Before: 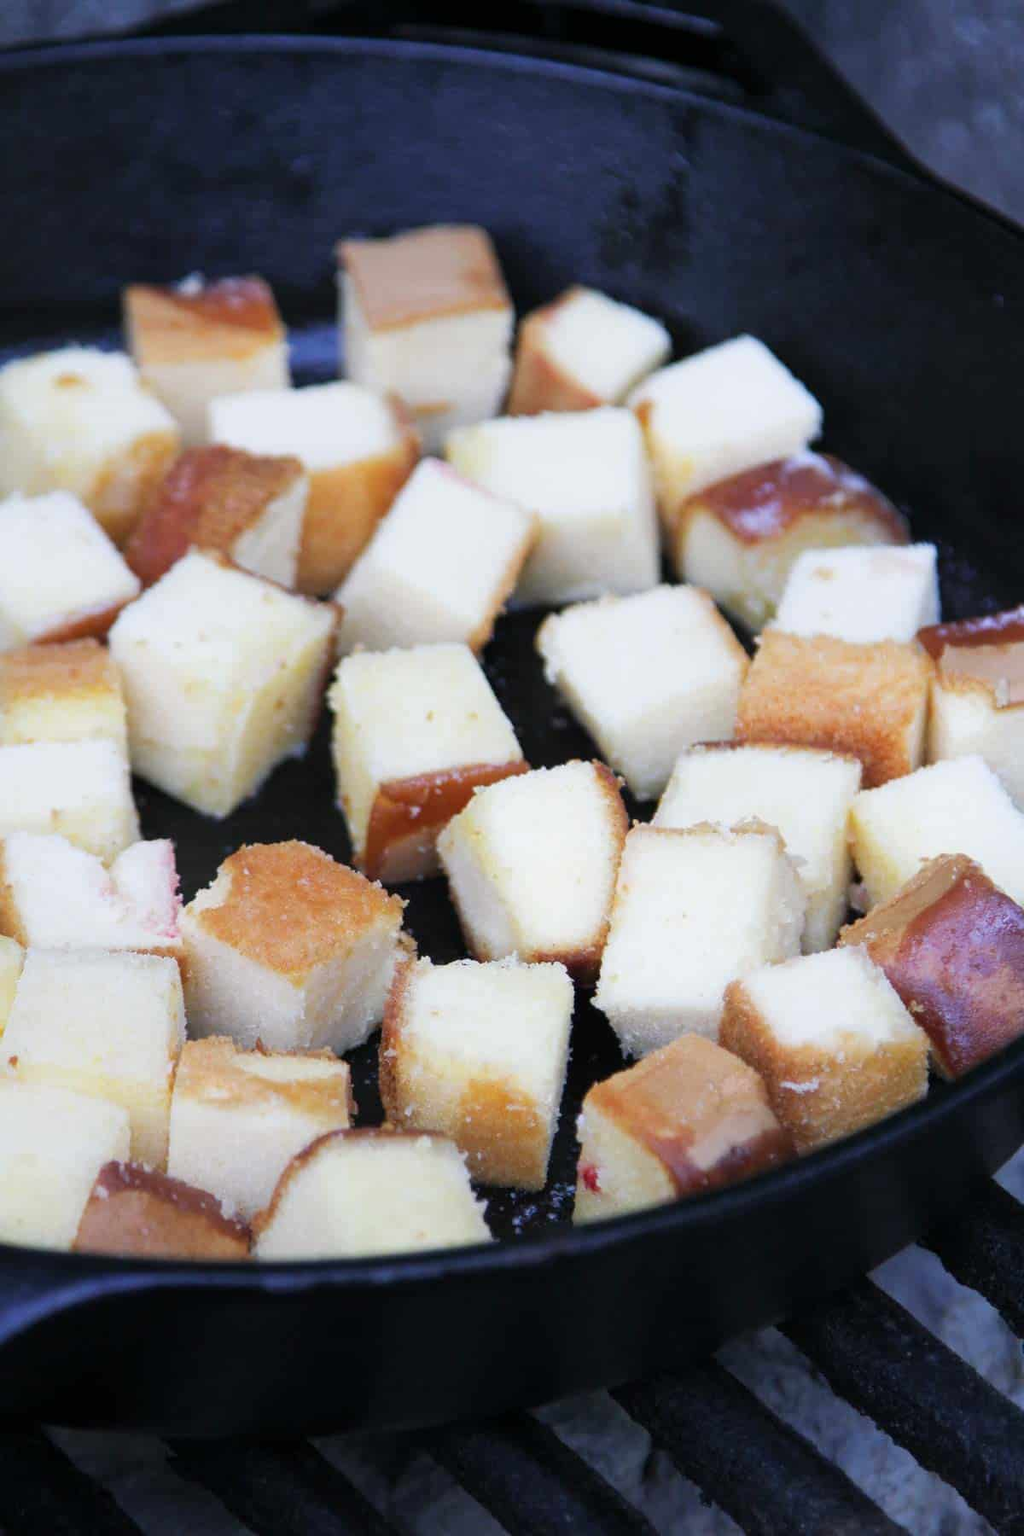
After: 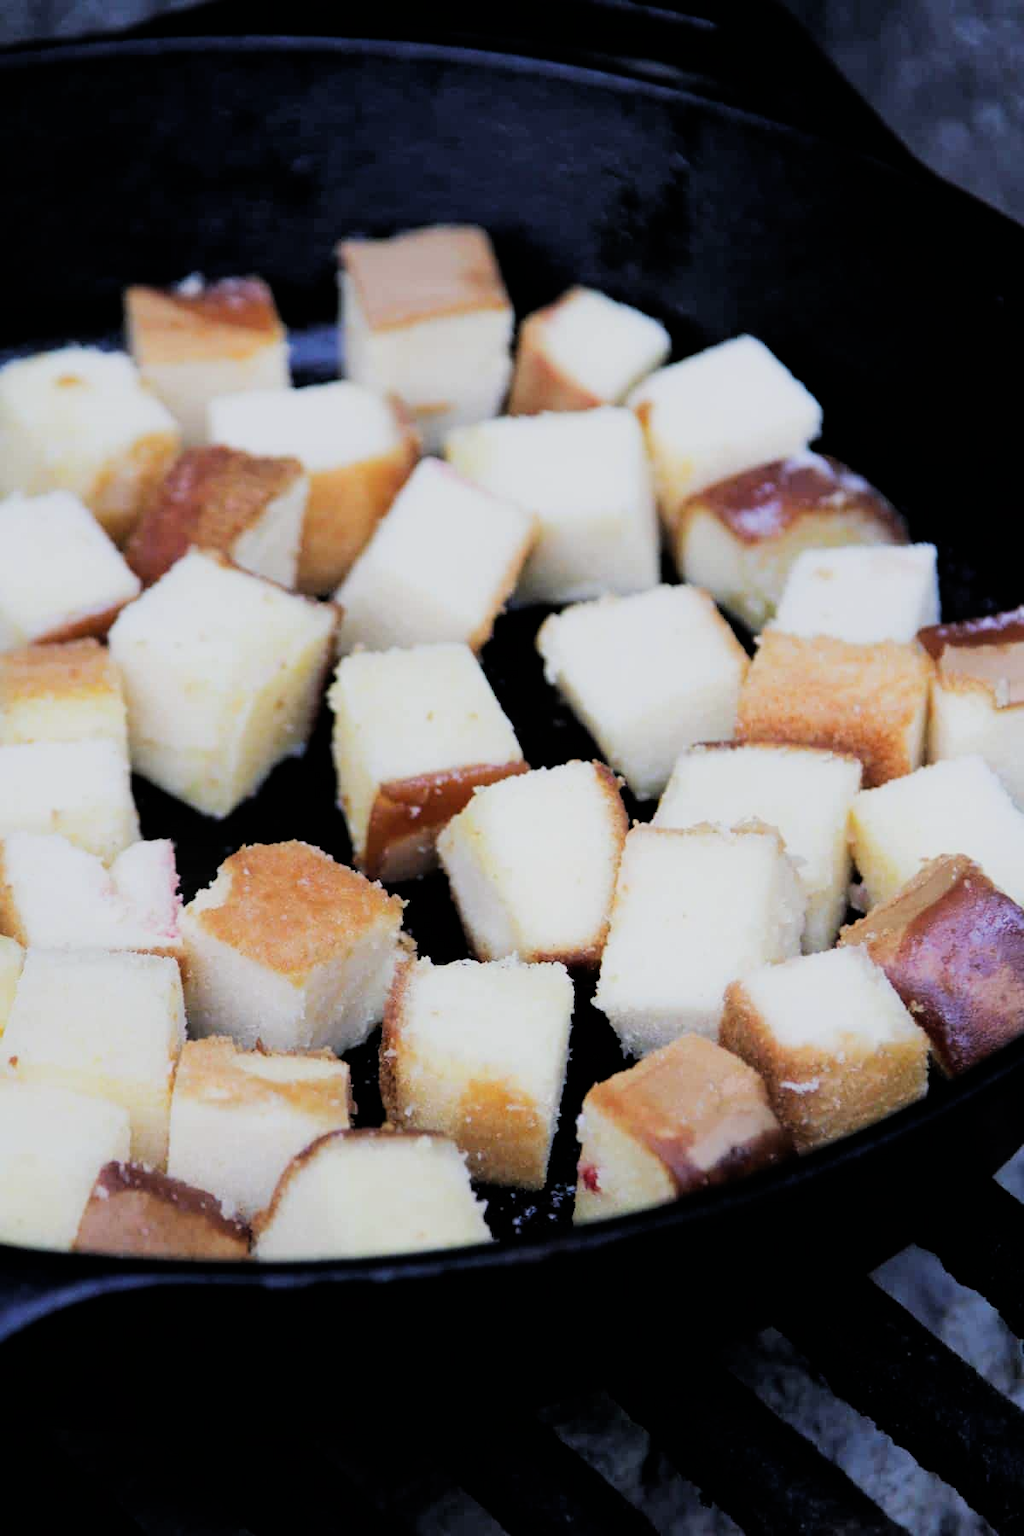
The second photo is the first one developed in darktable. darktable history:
filmic rgb: black relative exposure -5.02 EV, white relative exposure 3.97 EV, threshold 2.98 EV, hardness 2.9, contrast 1.301, highlights saturation mix -31.18%, iterations of high-quality reconstruction 0, enable highlight reconstruction true
